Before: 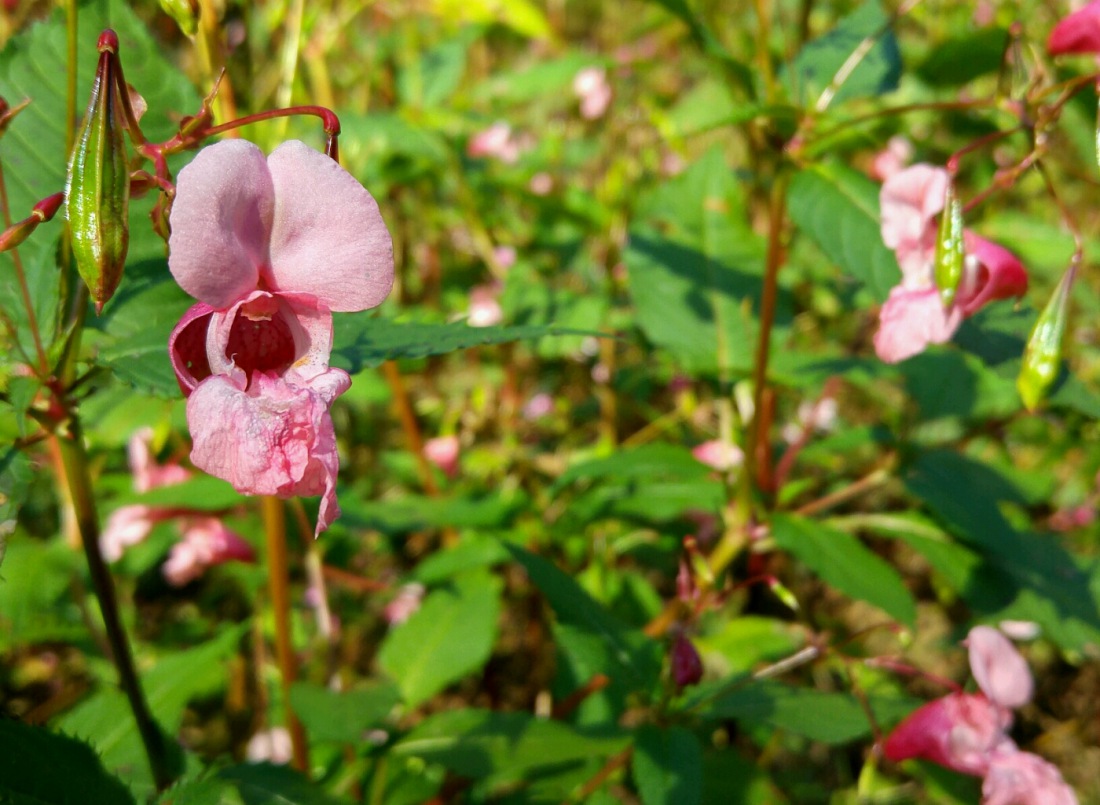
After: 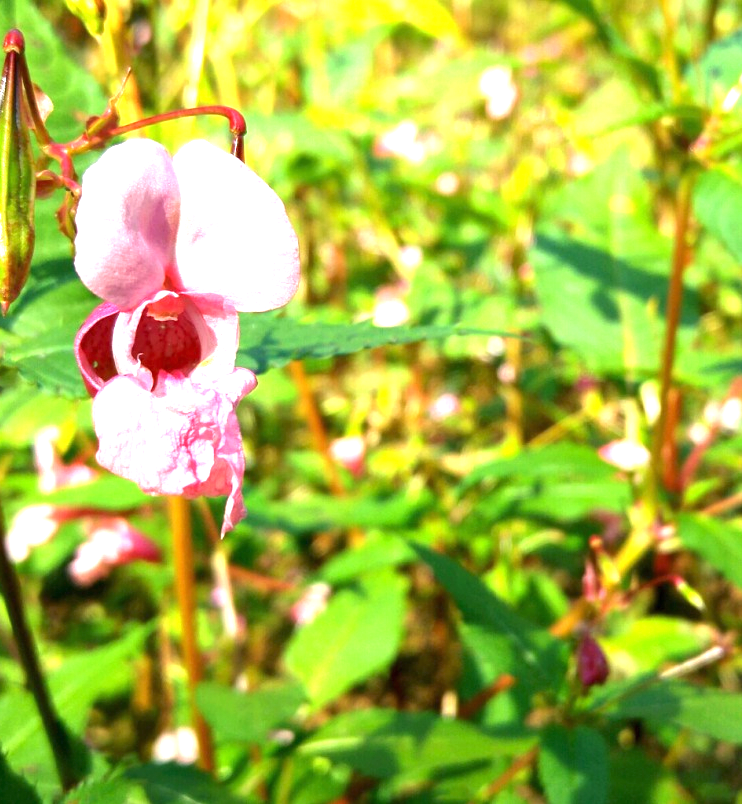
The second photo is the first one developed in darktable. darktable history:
exposure: black level correction 0, exposure 1.514 EV, compensate highlight preservation false
crop and rotate: left 8.575%, right 23.89%
